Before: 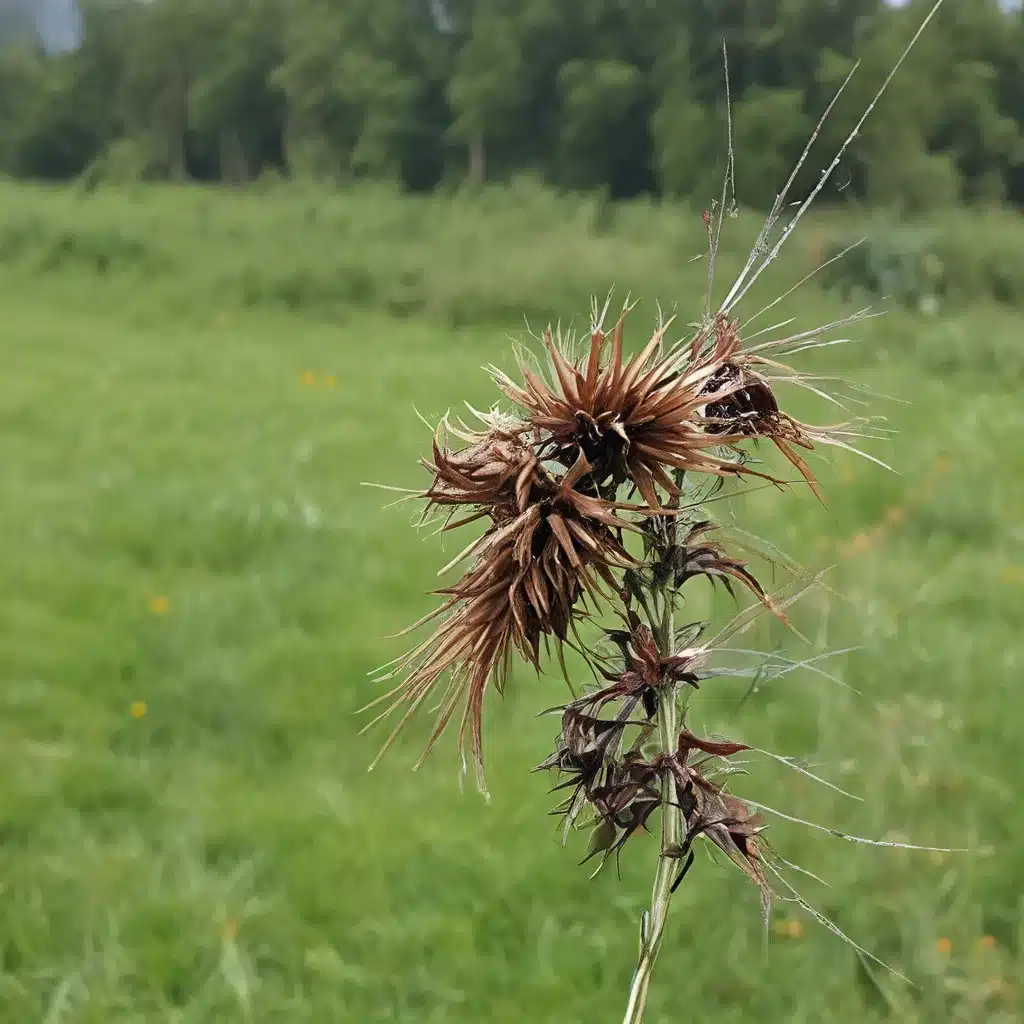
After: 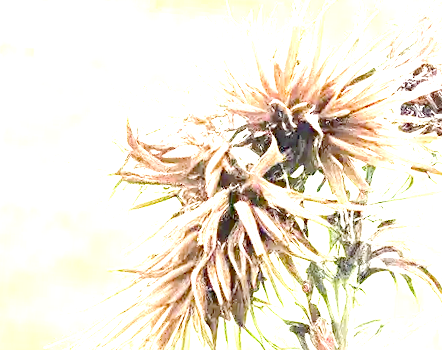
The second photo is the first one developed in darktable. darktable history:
crop: left 31.751%, top 32.172%, right 27.8%, bottom 35.83%
white balance: emerald 1
tone equalizer "contrast tone curve: medium": -8 EV -0.75 EV, -7 EV -0.7 EV, -6 EV -0.6 EV, -5 EV -0.4 EV, -3 EV 0.4 EV, -2 EV 0.6 EV, -1 EV 0.7 EV, +0 EV 0.75 EV, edges refinement/feathering 500, mask exposure compensation -1.57 EV, preserve details no
exposure: exposure 0.921 EV
rotate and perspective: rotation 4.1°, automatic cropping off
